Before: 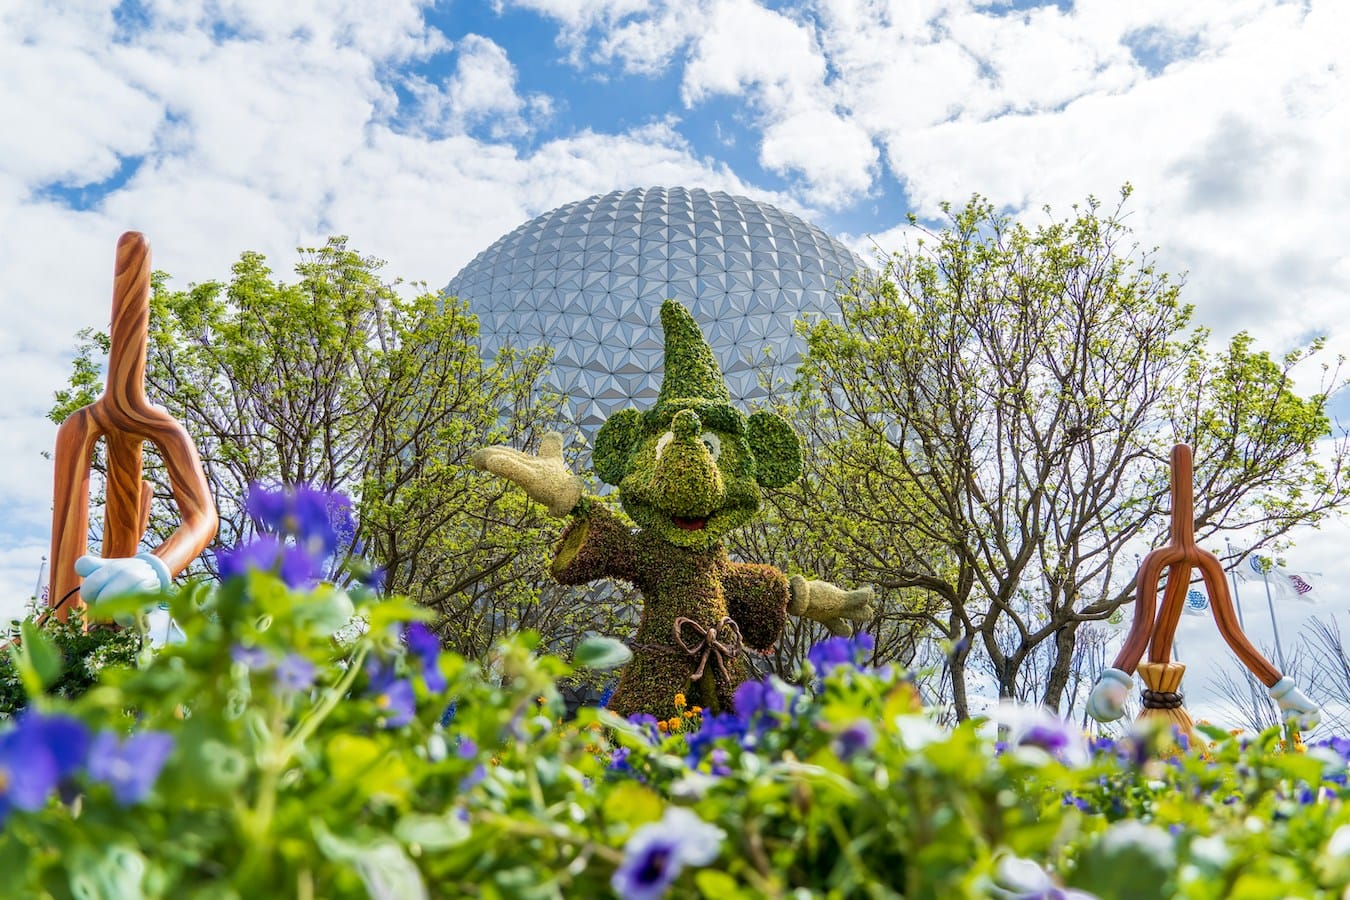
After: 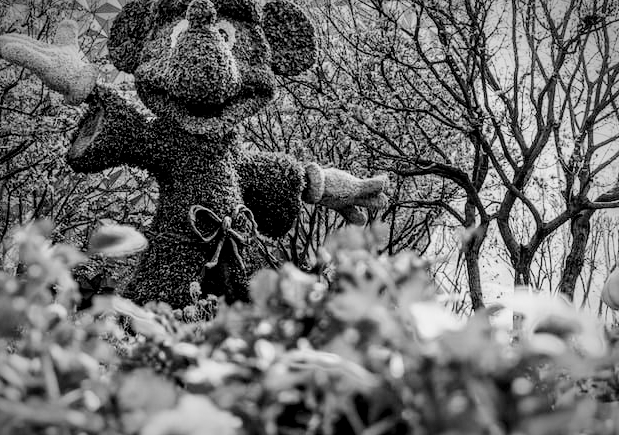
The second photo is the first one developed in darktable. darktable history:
crop: left 35.976%, top 45.819%, right 18.162%, bottom 5.807%
local contrast: detail 130%
exposure: exposure 0.376 EV, compensate highlight preservation false
color calibration: output gray [0.21, 0.42, 0.37, 0], gray › normalize channels true, illuminant same as pipeline (D50), adaptation XYZ, x 0.346, y 0.359, gamut compression 0
filmic rgb: black relative exposure -5 EV, hardness 2.88, contrast 1.3, highlights saturation mix -30%
color balance rgb: perceptual saturation grading › global saturation 20%, global vibrance 20%
vignetting: automatic ratio true
